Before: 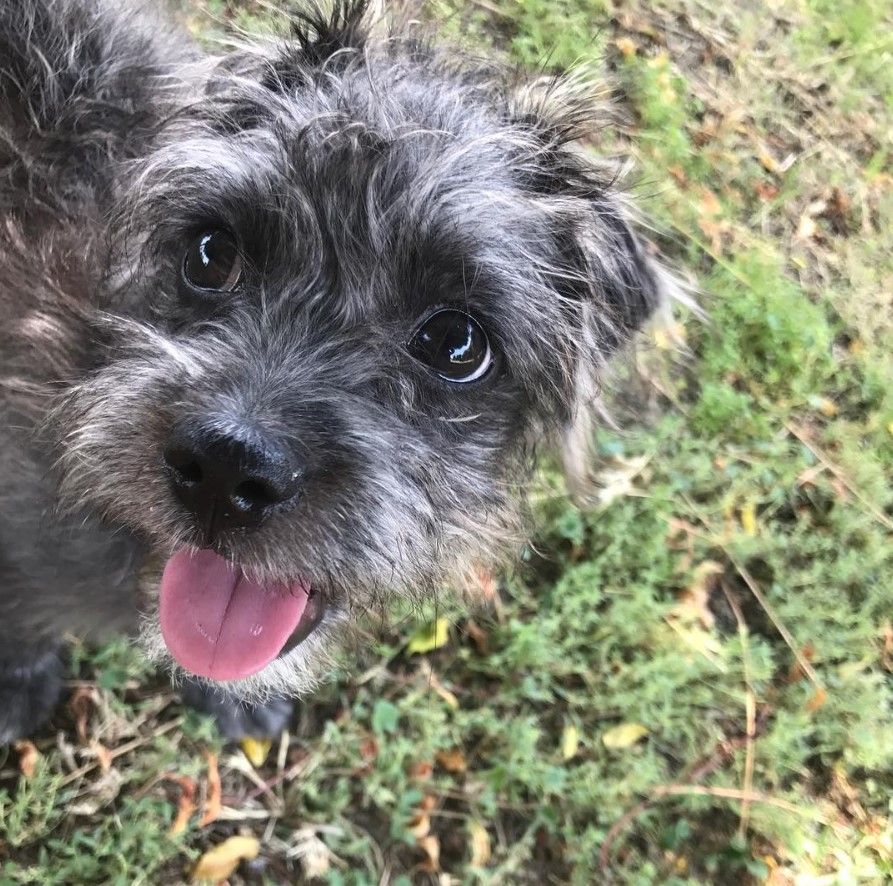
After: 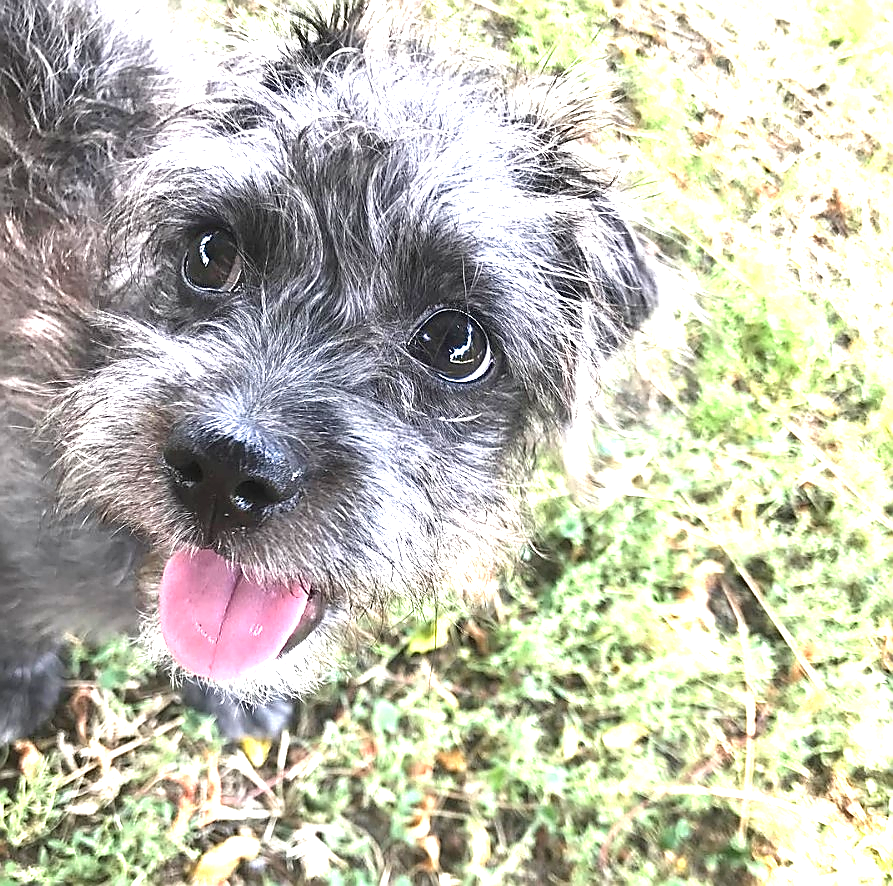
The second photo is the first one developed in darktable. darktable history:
sharpen: radius 1.376, amount 1.248, threshold 0.836
exposure: black level correction 0, exposure 1.51 EV, compensate highlight preservation false
